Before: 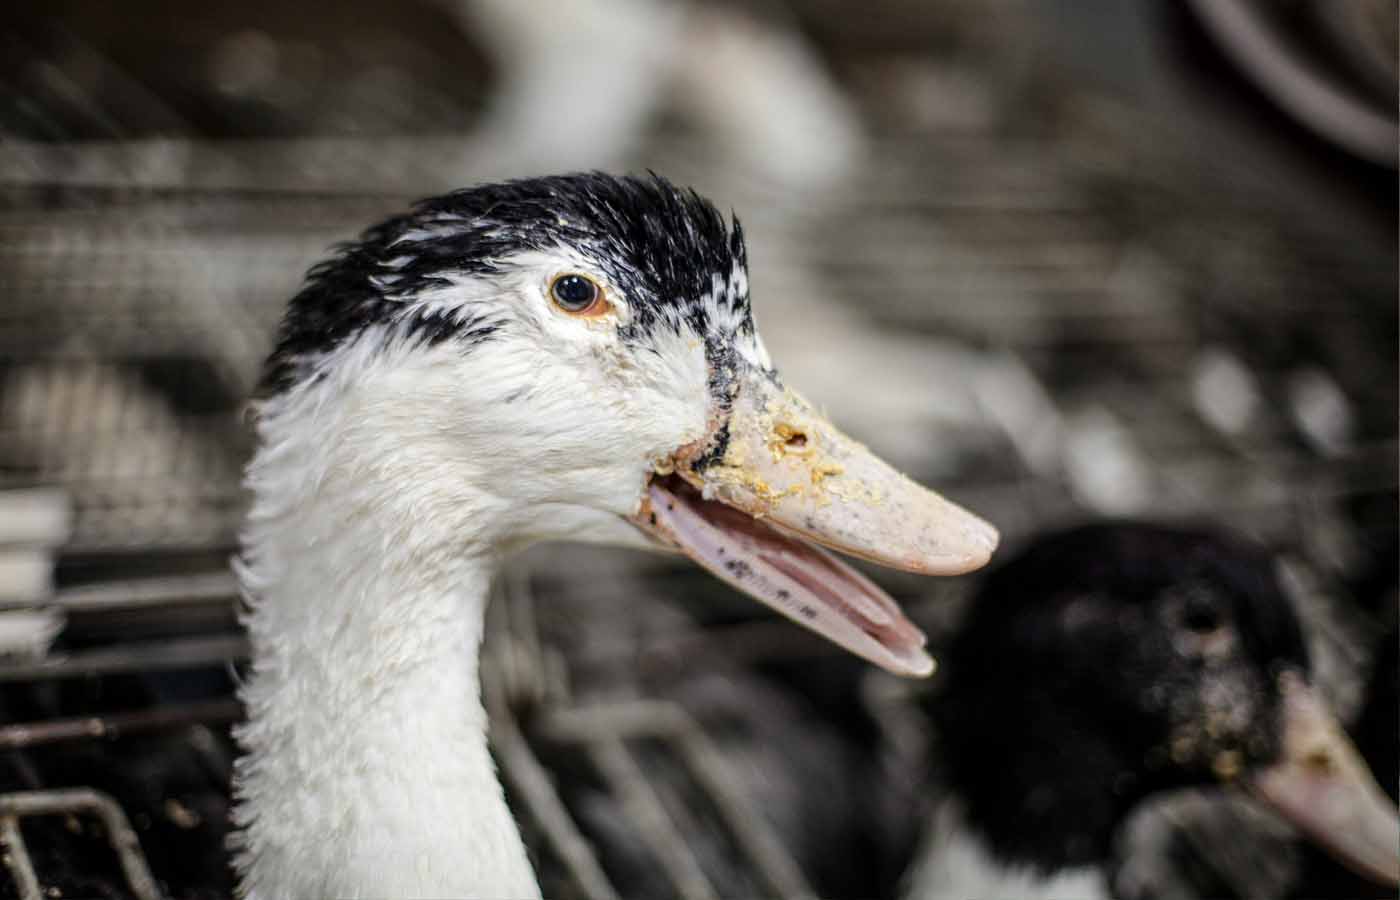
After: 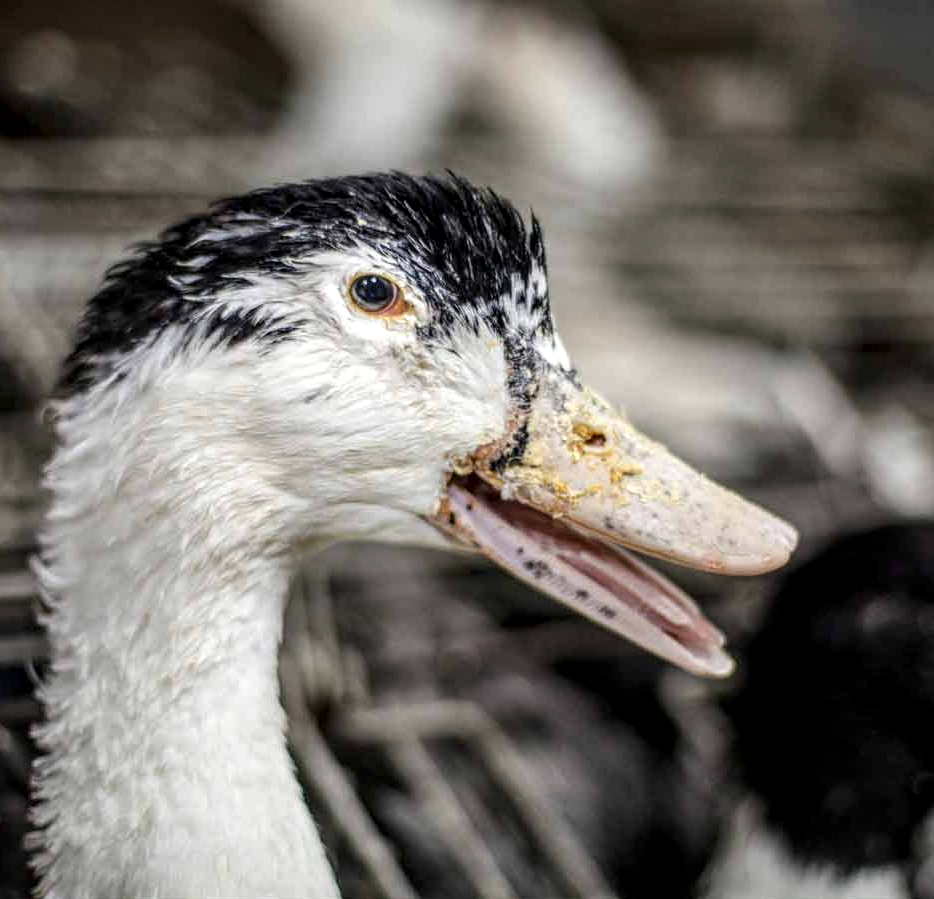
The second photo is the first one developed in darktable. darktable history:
crop and rotate: left 14.491%, right 18.741%
local contrast: highlights 62%, detail 143%, midtone range 0.426
